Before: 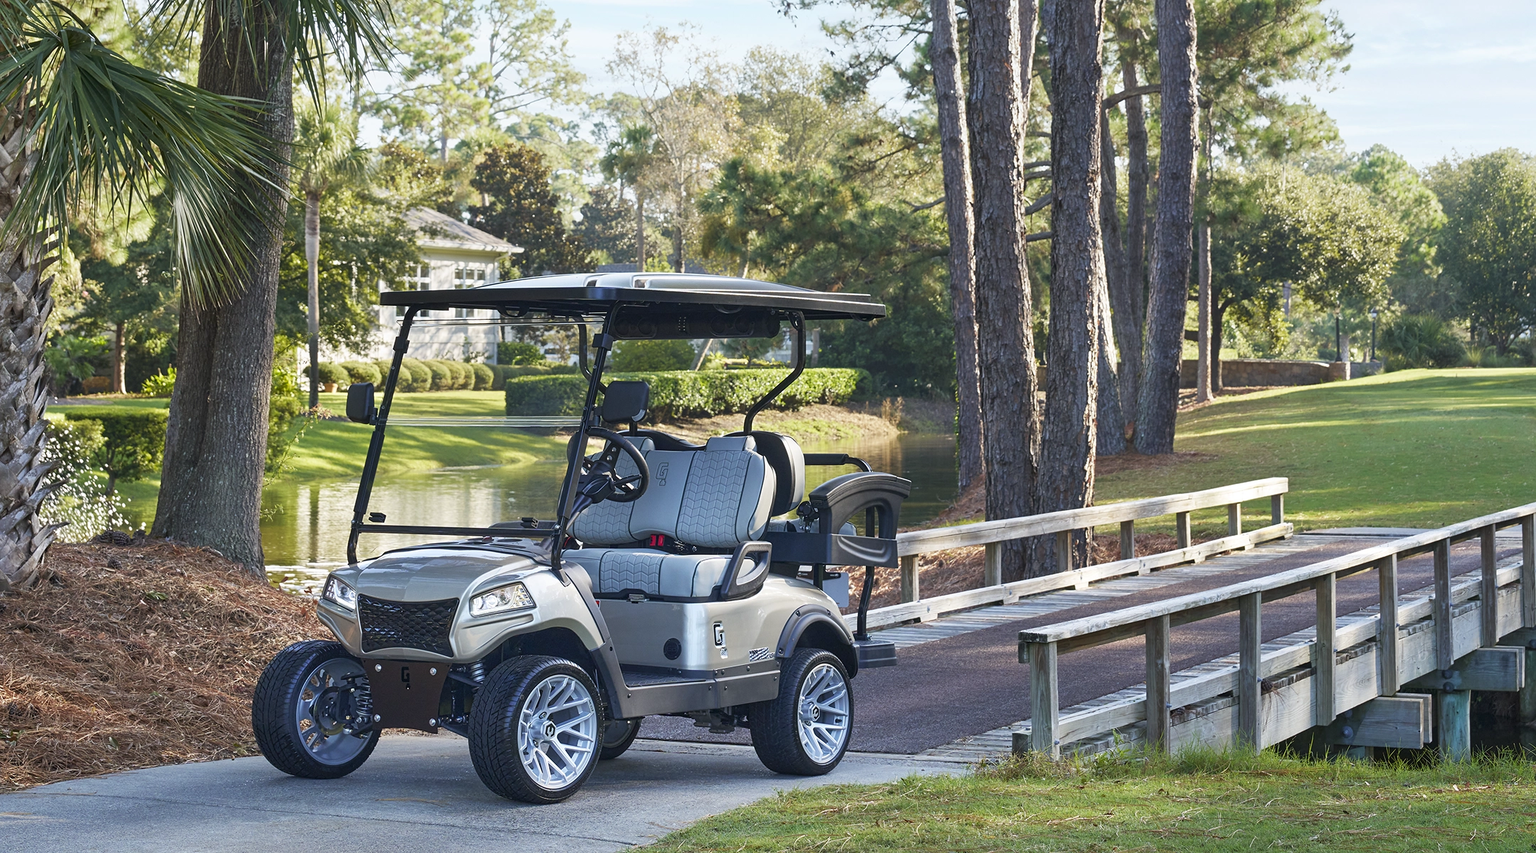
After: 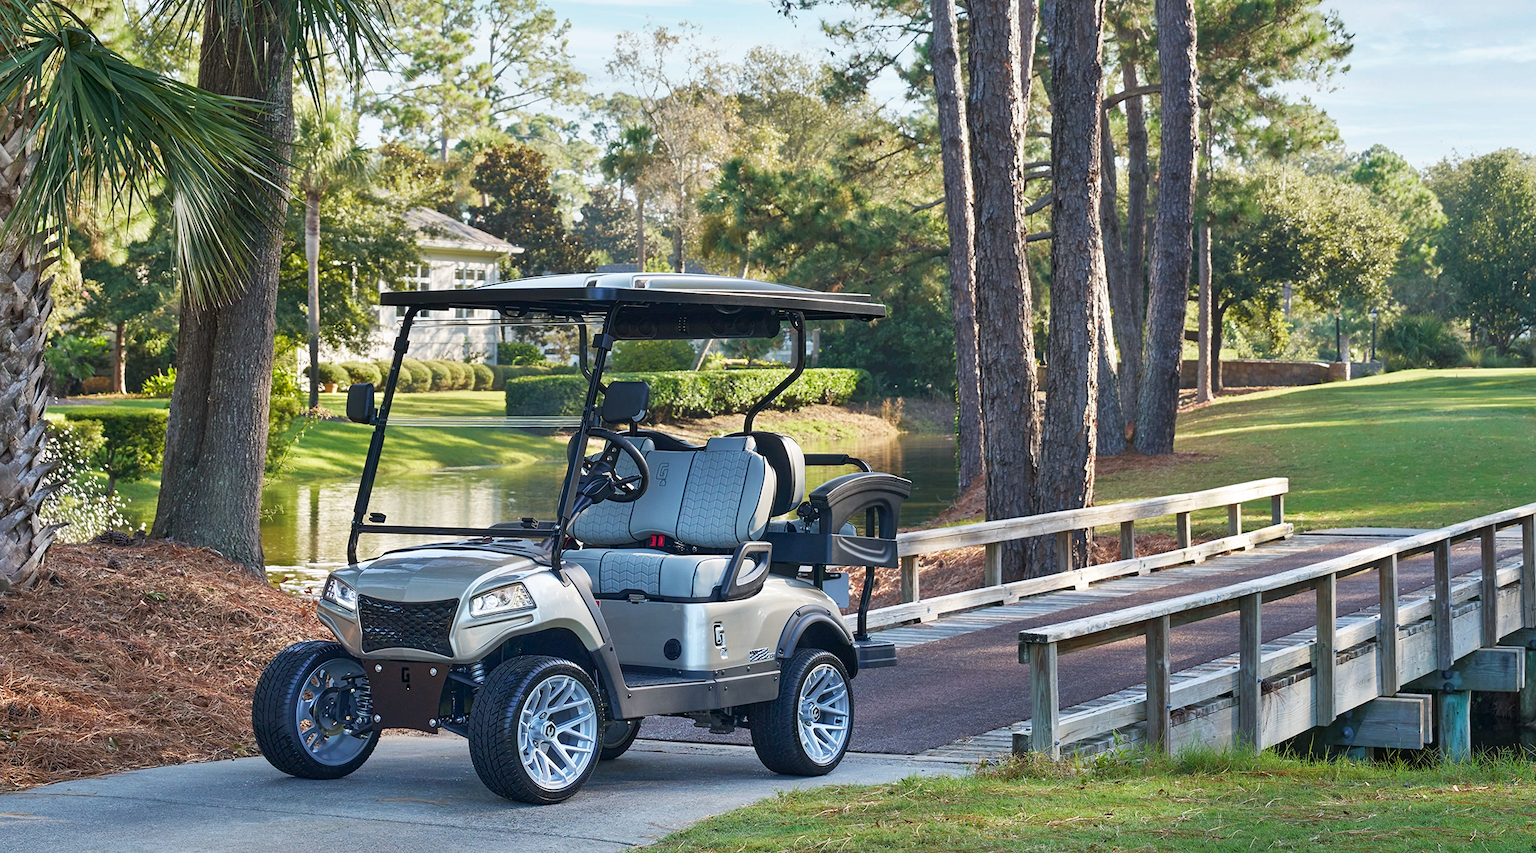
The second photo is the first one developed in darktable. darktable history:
shadows and highlights: shadows 58.35, soften with gaussian
